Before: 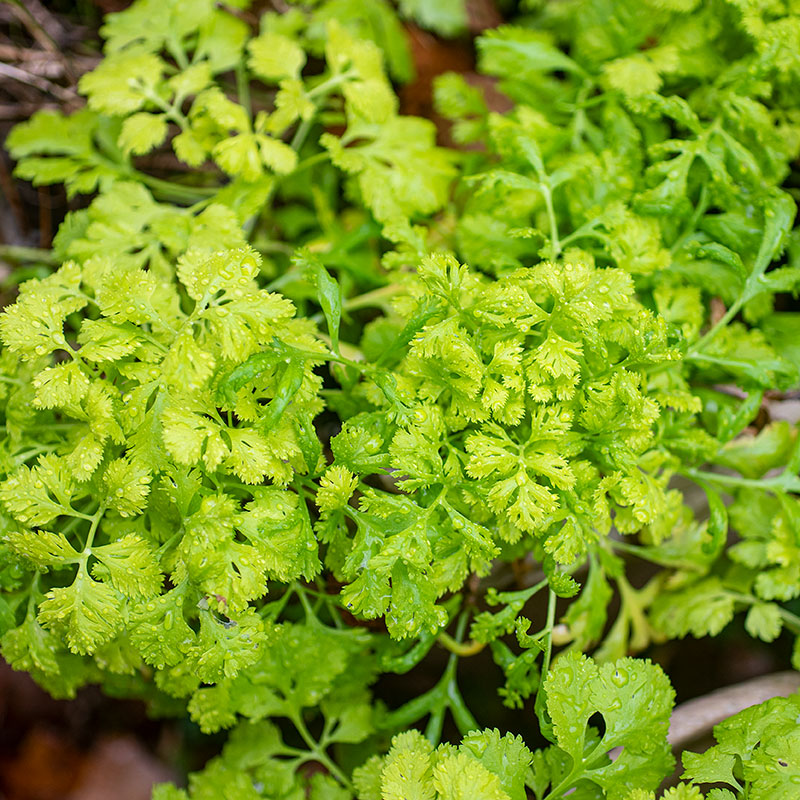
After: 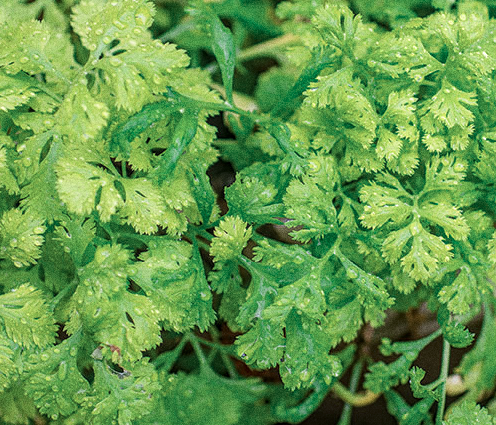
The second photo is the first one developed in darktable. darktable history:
local contrast: on, module defaults
grain: coarseness 11.82 ISO, strength 36.67%, mid-tones bias 74.17%
color zones: curves: ch0 [(0, 0.5) (0.125, 0.4) (0.25, 0.5) (0.375, 0.4) (0.5, 0.4) (0.625, 0.6) (0.75, 0.6) (0.875, 0.5)]; ch1 [(0, 0.35) (0.125, 0.45) (0.25, 0.35) (0.375, 0.35) (0.5, 0.35) (0.625, 0.35) (0.75, 0.45) (0.875, 0.35)]; ch2 [(0, 0.6) (0.125, 0.5) (0.25, 0.5) (0.375, 0.6) (0.5, 0.6) (0.625, 0.5) (0.75, 0.5) (0.875, 0.5)]
crop: left 13.312%, top 31.28%, right 24.627%, bottom 15.582%
